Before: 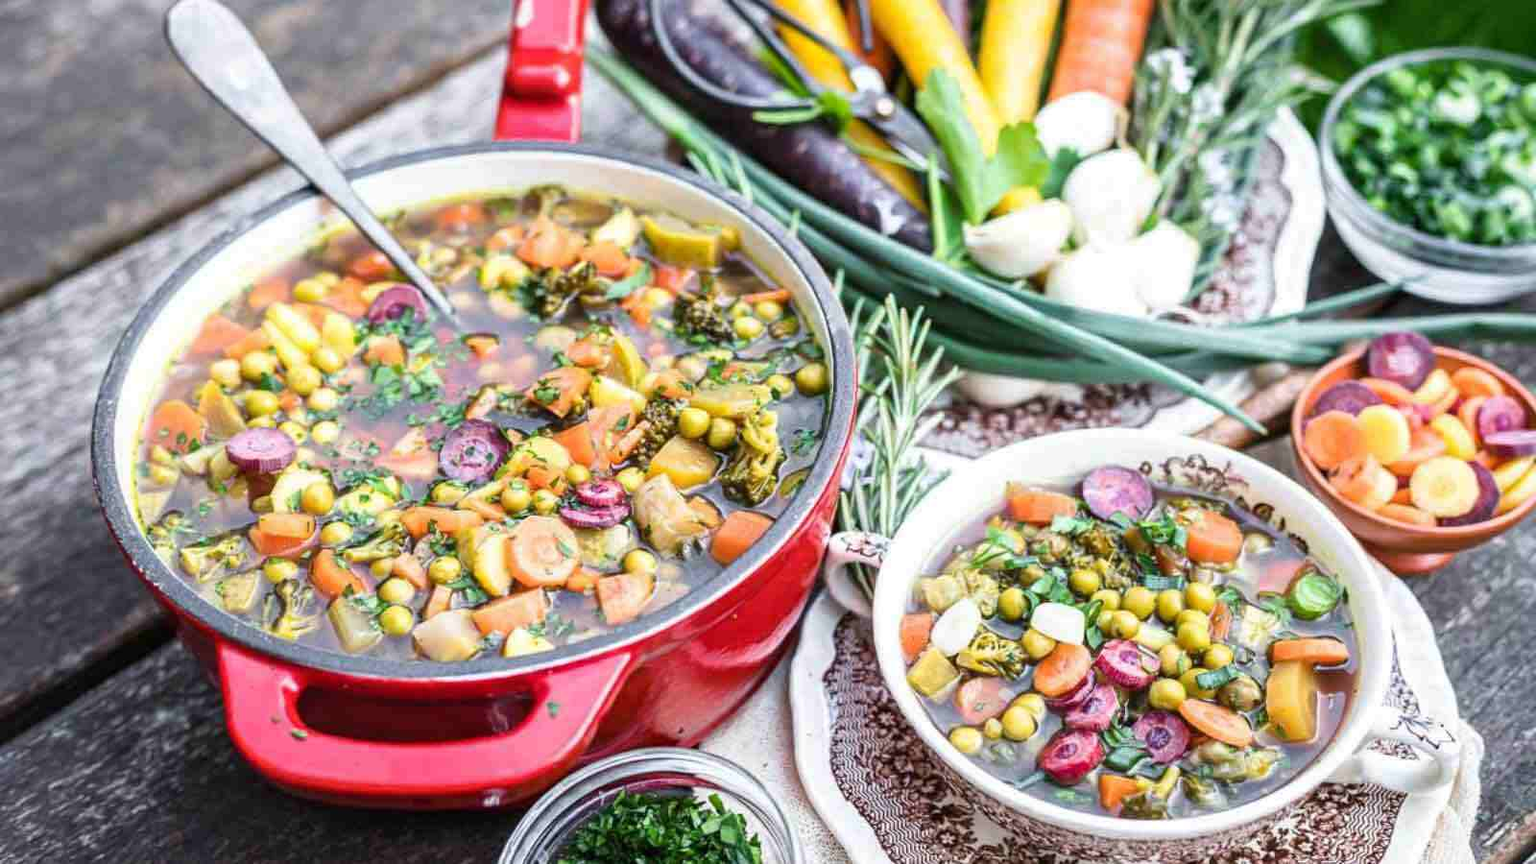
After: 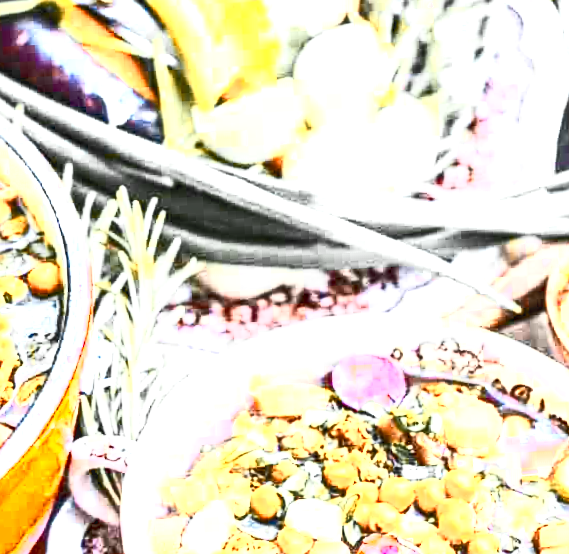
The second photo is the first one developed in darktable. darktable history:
local contrast: on, module defaults
contrast brightness saturation: contrast 0.62, brightness 0.34, saturation 0.14
haze removal: compatibility mode true, adaptive false
sharpen: amount 0.2
rotate and perspective: rotation -3°, crop left 0.031, crop right 0.968, crop top 0.07, crop bottom 0.93
crop and rotate: left 49.936%, top 10.094%, right 13.136%, bottom 24.256%
color zones: curves: ch0 [(0.009, 0.528) (0.136, 0.6) (0.255, 0.586) (0.39, 0.528) (0.522, 0.584) (0.686, 0.736) (0.849, 0.561)]; ch1 [(0.045, 0.781) (0.14, 0.416) (0.257, 0.695) (0.442, 0.032) (0.738, 0.338) (0.818, 0.632) (0.891, 0.741) (1, 0.704)]; ch2 [(0, 0.667) (0.141, 0.52) (0.26, 0.37) (0.474, 0.432) (0.743, 0.286)]
exposure: black level correction 0, exposure 0.7 EV, compensate exposure bias true, compensate highlight preservation false
